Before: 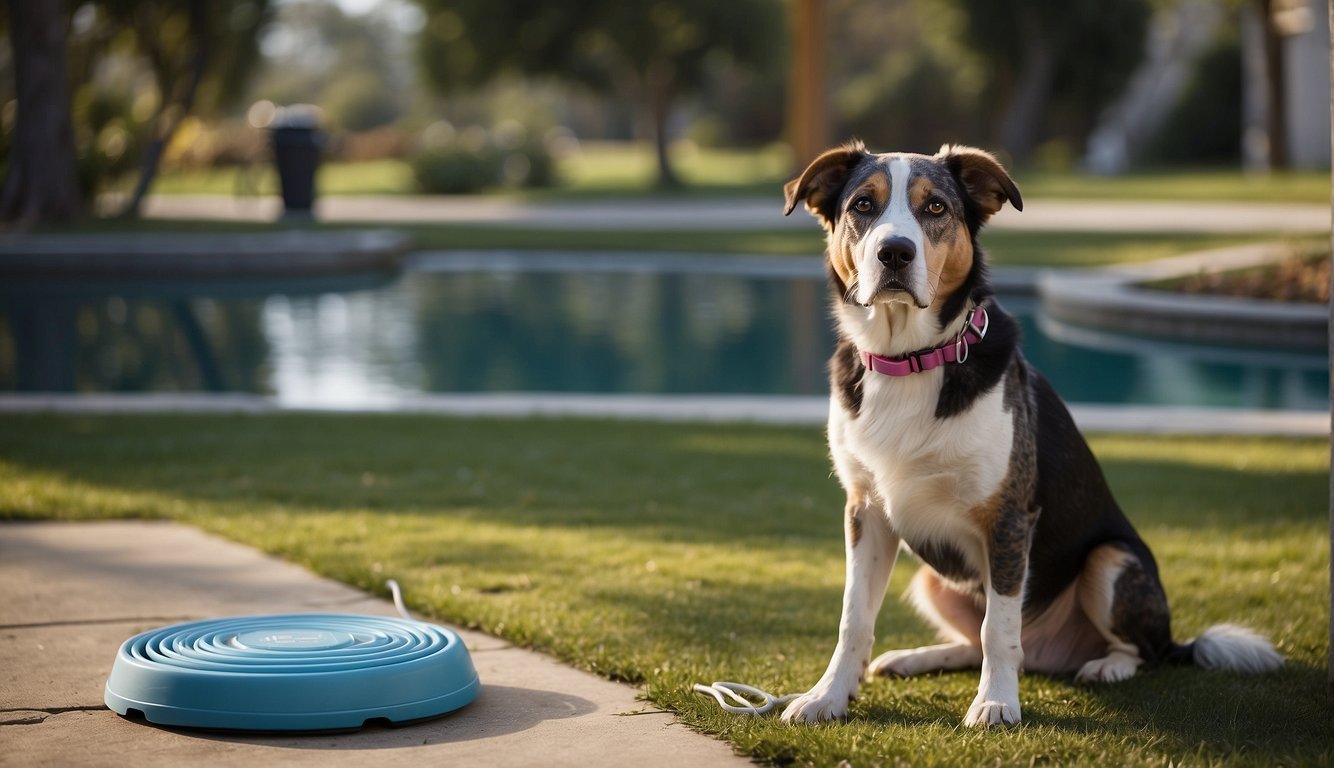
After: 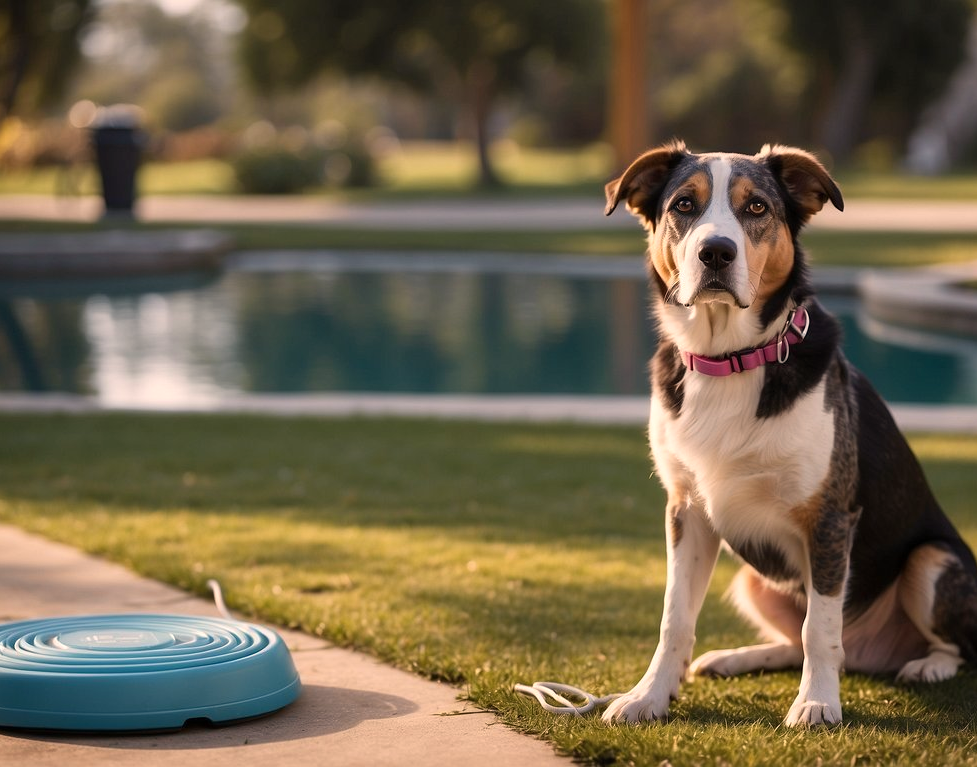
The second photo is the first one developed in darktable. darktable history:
white balance: red 1.127, blue 0.943
crop: left 13.443%, right 13.31%
